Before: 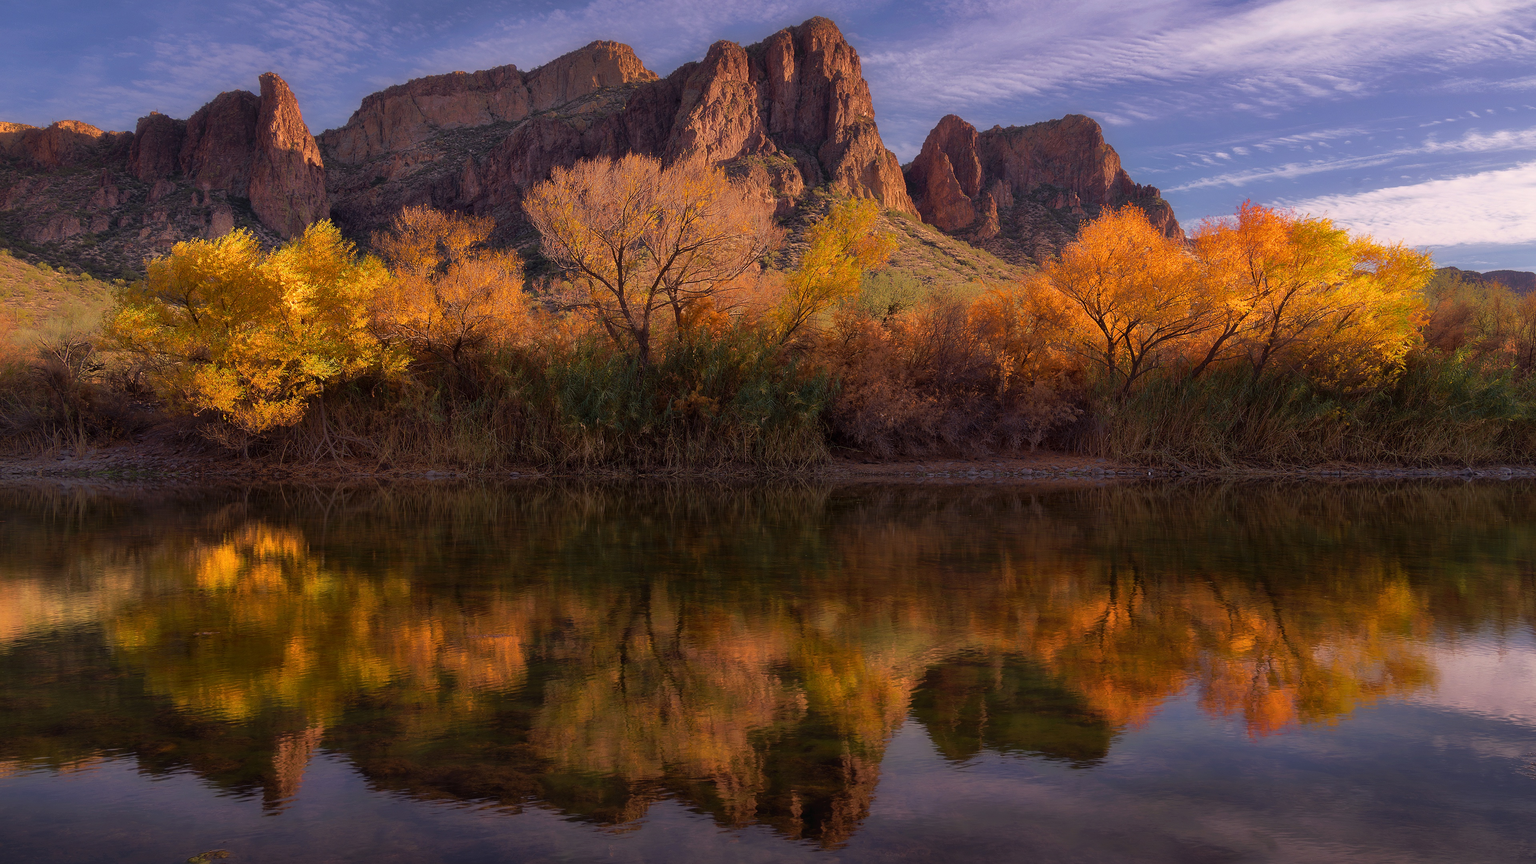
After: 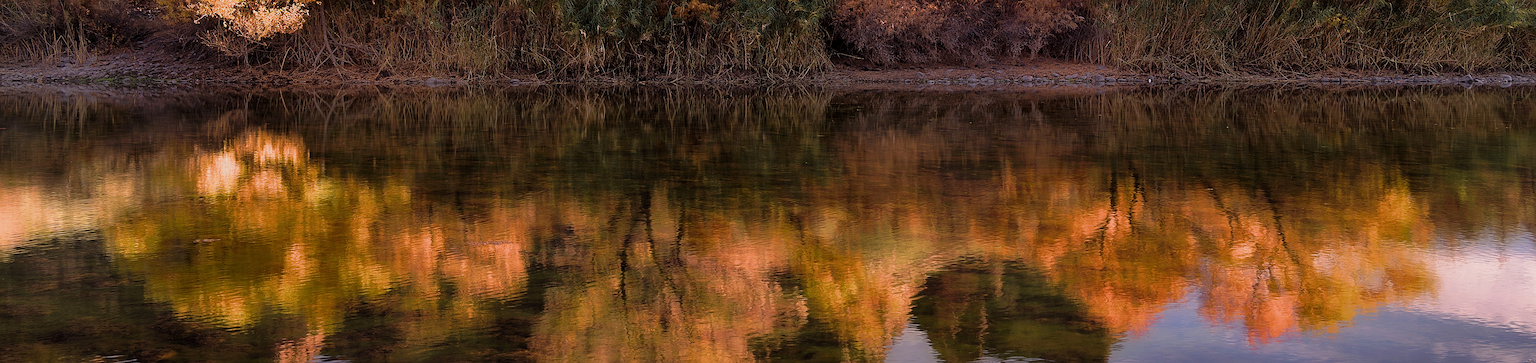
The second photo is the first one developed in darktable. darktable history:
sharpen: on, module defaults
filmic rgb: middle gray luminance 9.23%, black relative exposure -10.55 EV, white relative exposure 3.45 EV, threshold 6 EV, target black luminance 0%, hardness 5.98, latitude 59.69%, contrast 1.087, highlights saturation mix 5%, shadows ↔ highlights balance 29.23%, add noise in highlights 0, color science v3 (2019), use custom middle-gray values true, iterations of high-quality reconstruction 0, contrast in highlights soft, enable highlight reconstruction true
crop: top 45.551%, bottom 12.262%
